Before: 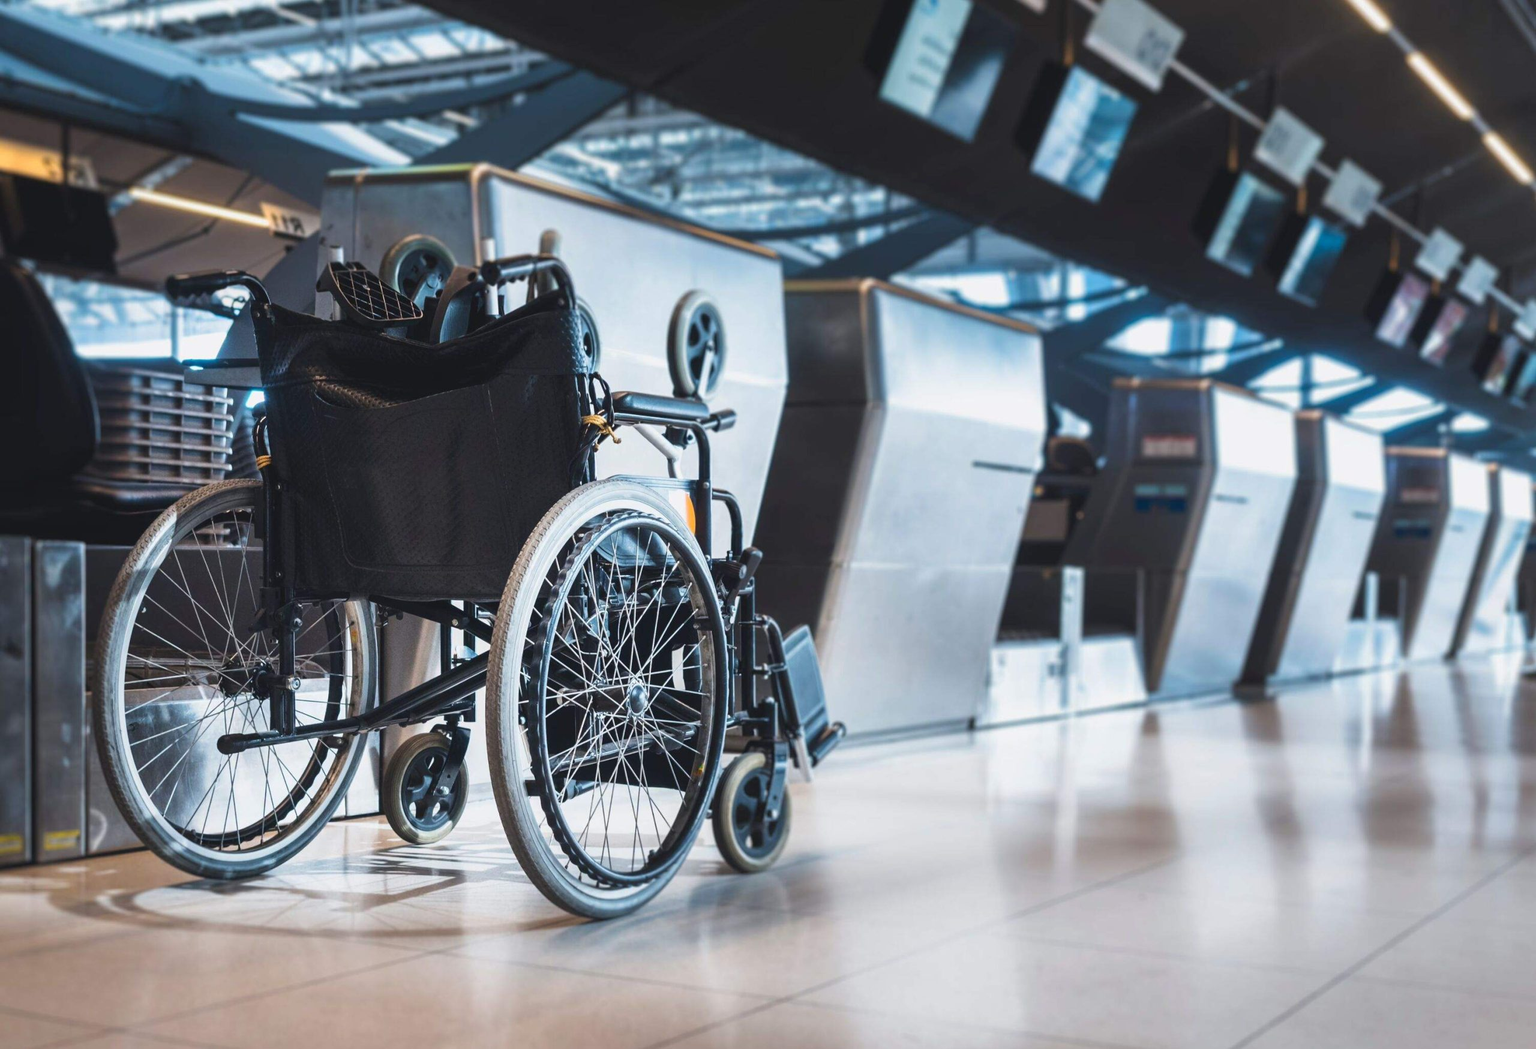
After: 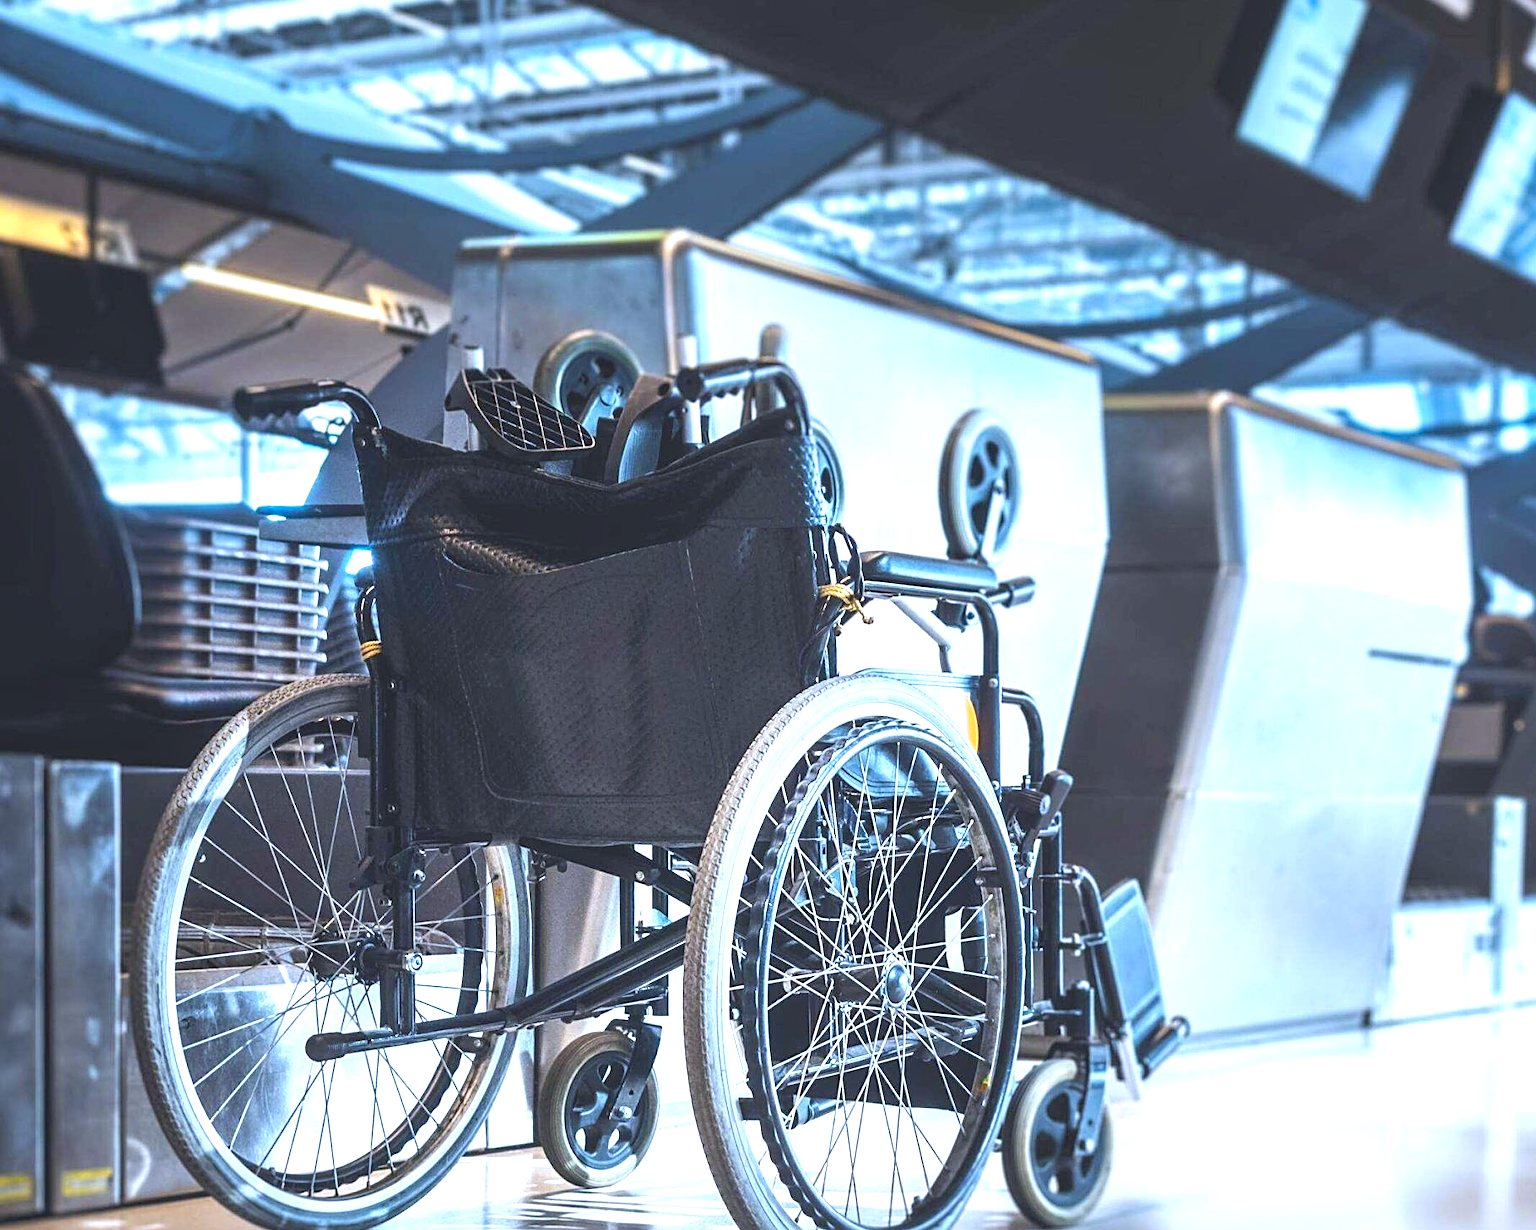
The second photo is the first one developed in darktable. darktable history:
crop: right 28.885%, bottom 16.626%
base curve: curves: ch0 [(0, 0) (0.472, 0.508) (1, 1)]
sharpen: on, module defaults
tone equalizer: on, module defaults
exposure: black level correction 0, exposure 0.95 EV, compensate exposure bias true, compensate highlight preservation false
white balance: red 0.924, blue 1.095
local contrast: detail 115%
